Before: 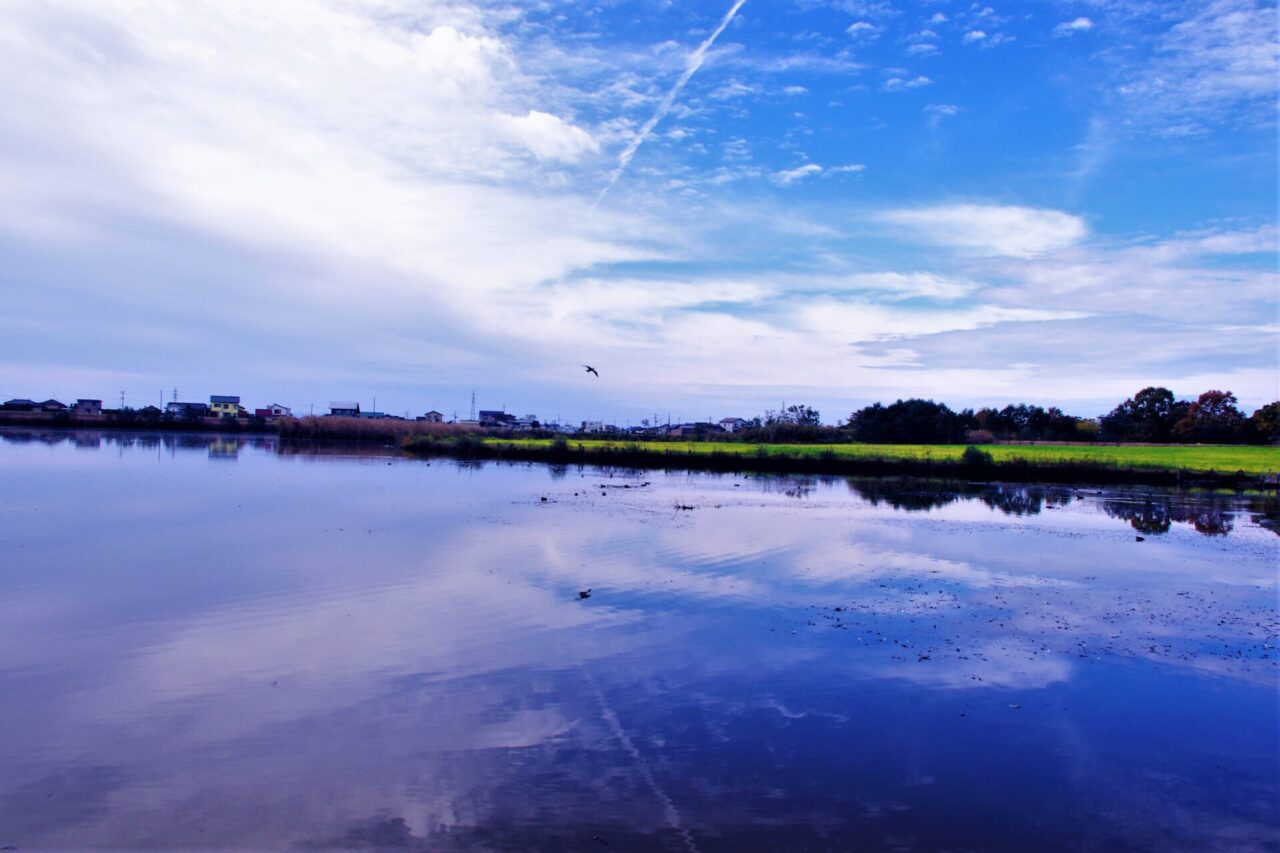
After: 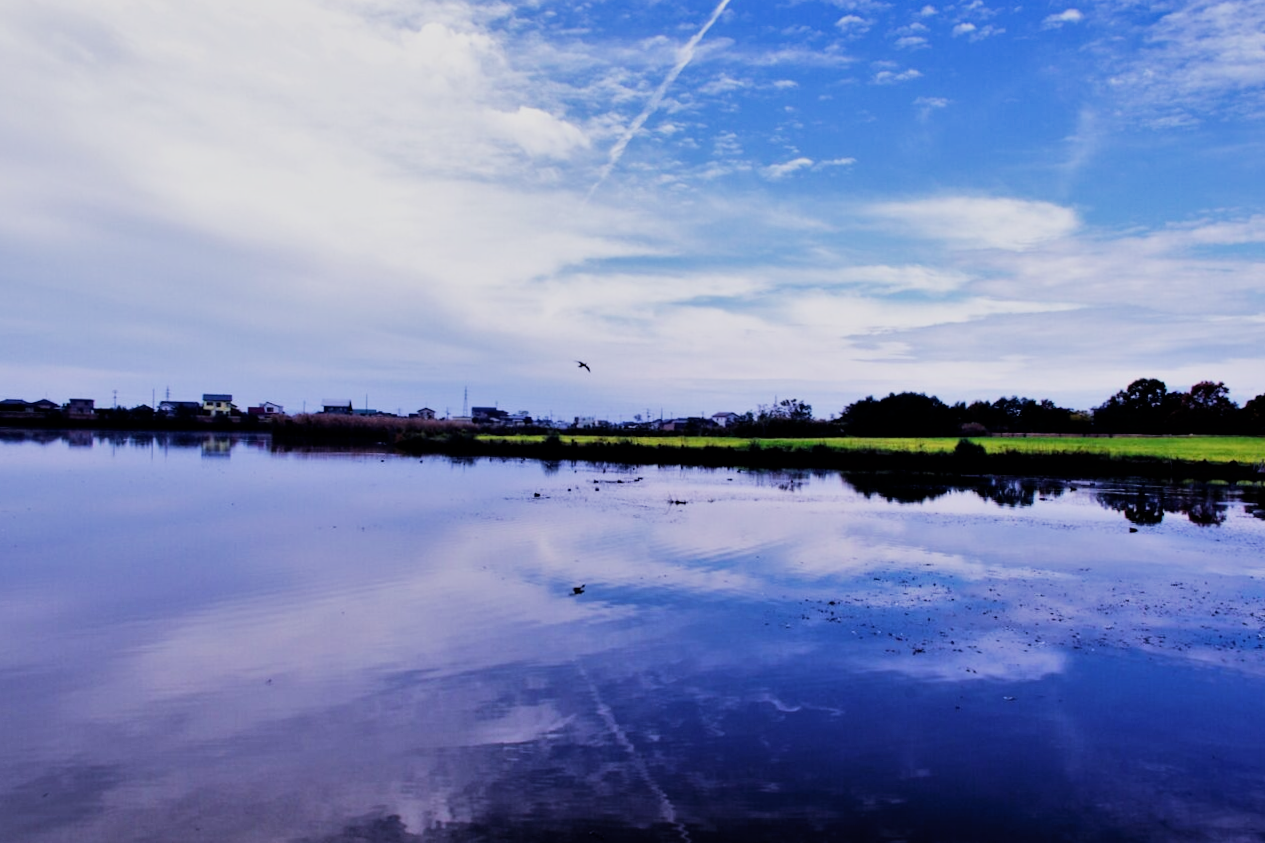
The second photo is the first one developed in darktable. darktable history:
exposure: compensate highlight preservation false
filmic rgb: black relative exposure -5 EV, hardness 2.88, contrast 1.3, highlights saturation mix -30%
shadows and highlights: shadows 37.27, highlights -28.18, soften with gaussian
rotate and perspective: rotation -0.45°, automatic cropping original format, crop left 0.008, crop right 0.992, crop top 0.012, crop bottom 0.988
